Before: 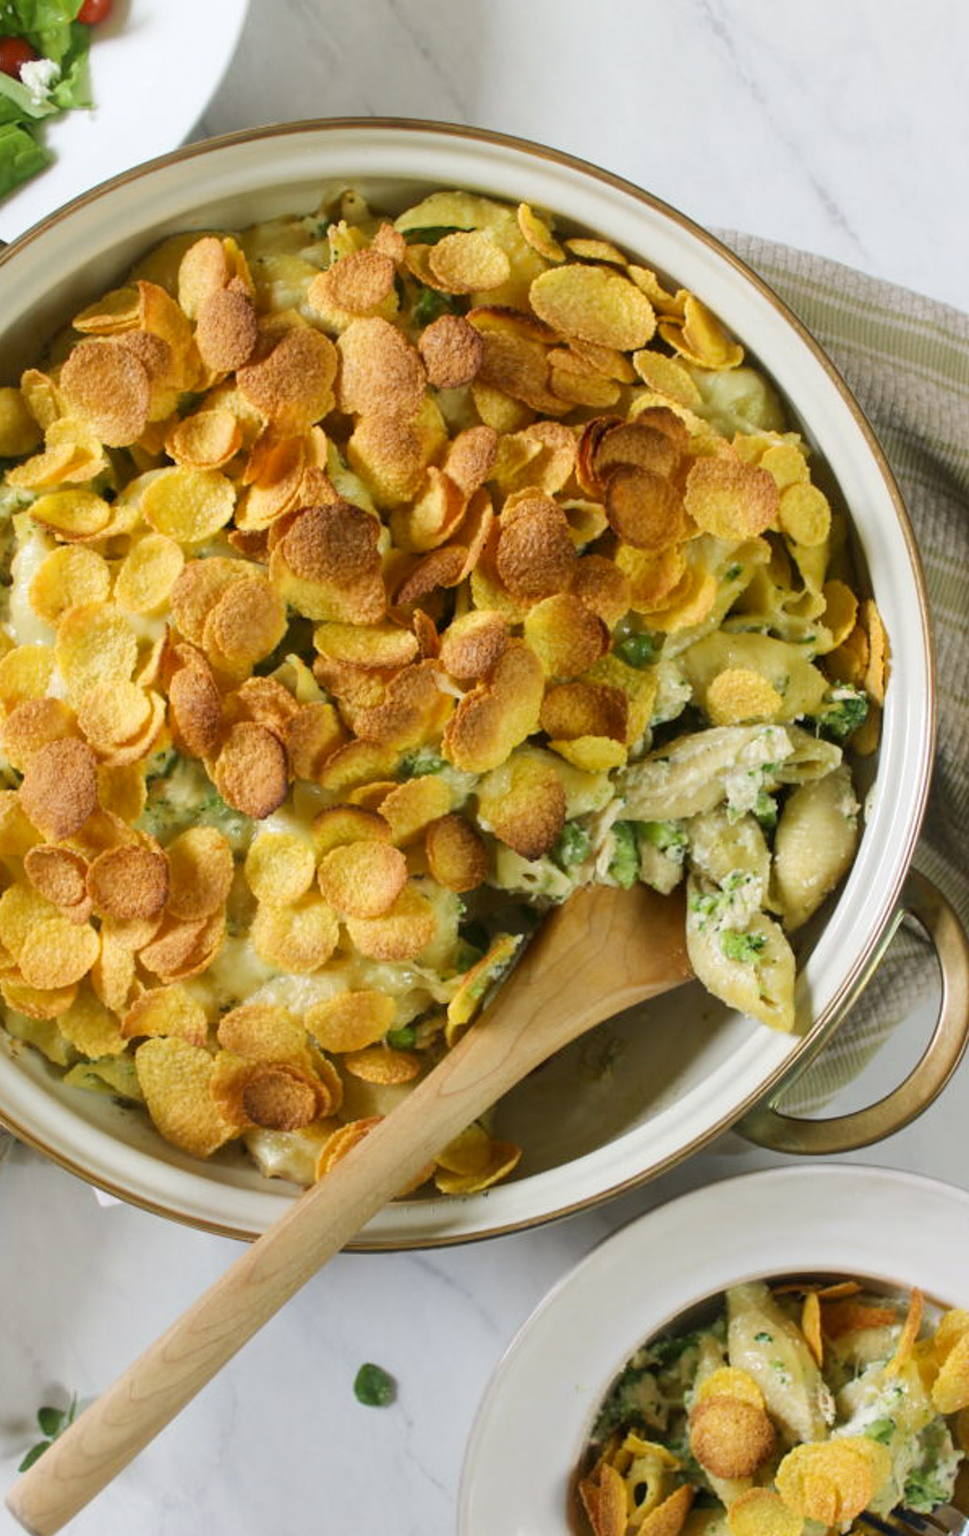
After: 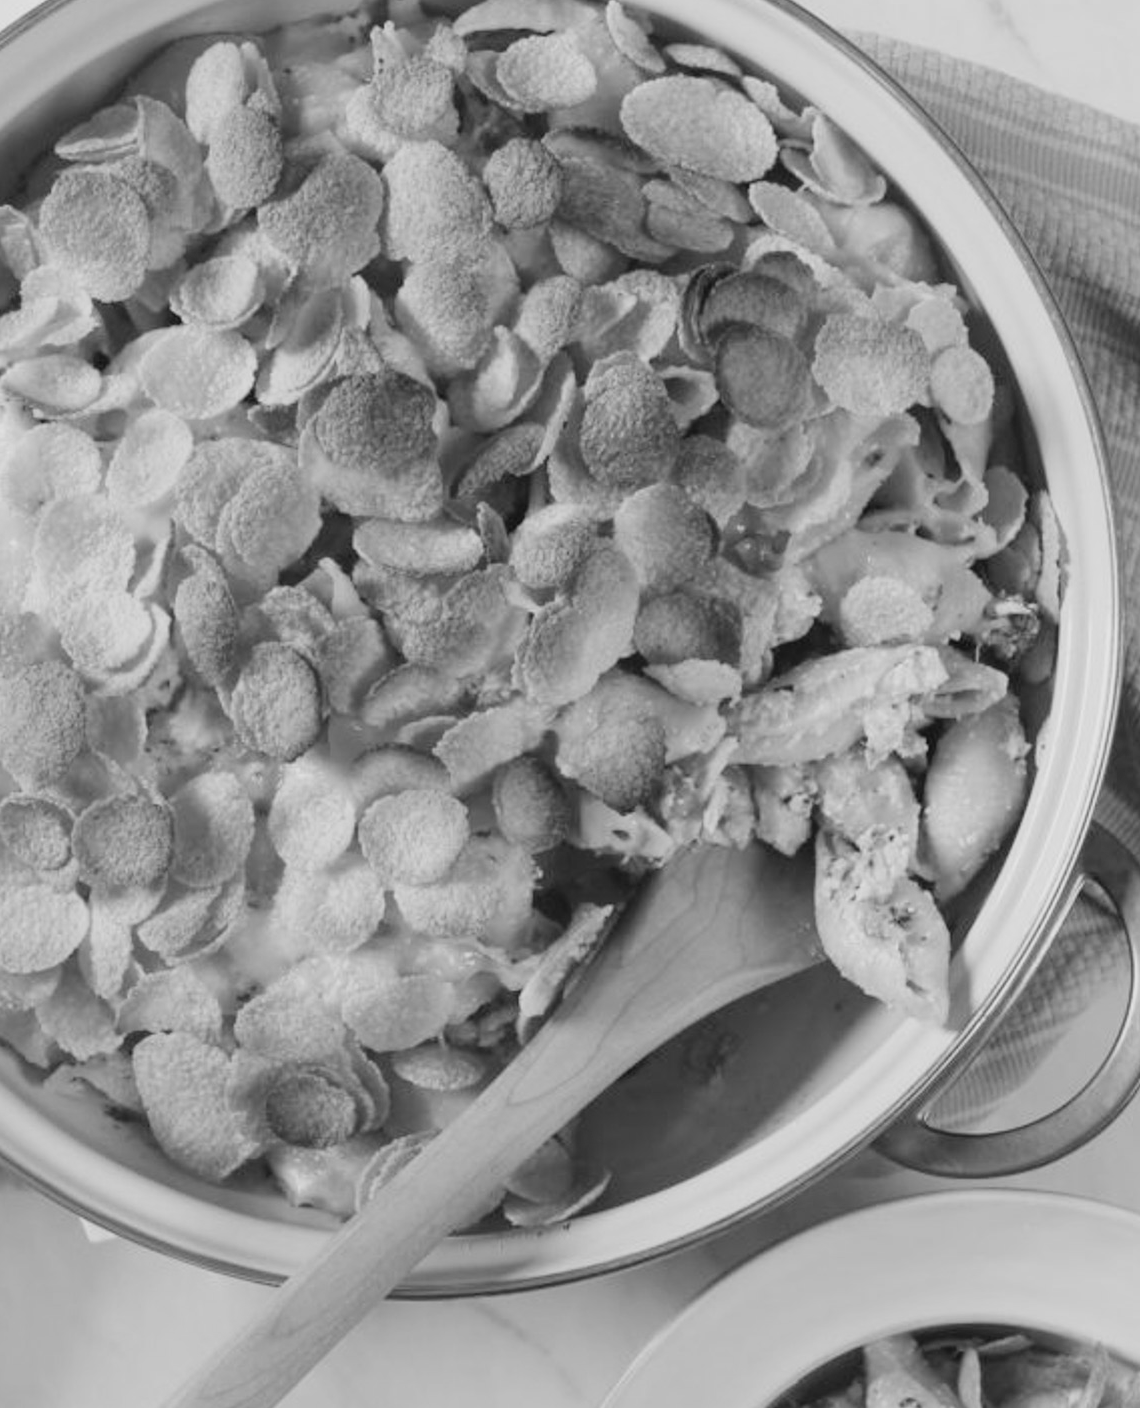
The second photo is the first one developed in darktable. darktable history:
tone curve: curves: ch0 [(0, 0.036) (0.119, 0.115) (0.466, 0.498) (0.715, 0.767) (0.817, 0.865) (1, 0.998)]; ch1 [(0, 0) (0.377, 0.416) (0.44, 0.461) (0.487, 0.49) (0.514, 0.517) (0.536, 0.577) (0.66, 0.724) (1, 1)]; ch2 [(0, 0) (0.38, 0.405) (0.463, 0.443) (0.492, 0.486) (0.526, 0.541) (0.578, 0.598) (0.653, 0.698) (1, 1)], color space Lab, independent channels, preserve colors none
color balance rgb: shadows lift › chroma 1%, shadows lift › hue 113°, highlights gain › chroma 0.2%, highlights gain › hue 333°, perceptual saturation grading › global saturation 20%, perceptual saturation grading › highlights -50%, perceptual saturation grading › shadows 25%, contrast -20%
crop and rotate: left 2.991%, top 13.302%, right 1.981%, bottom 12.636%
monochrome: on, module defaults
